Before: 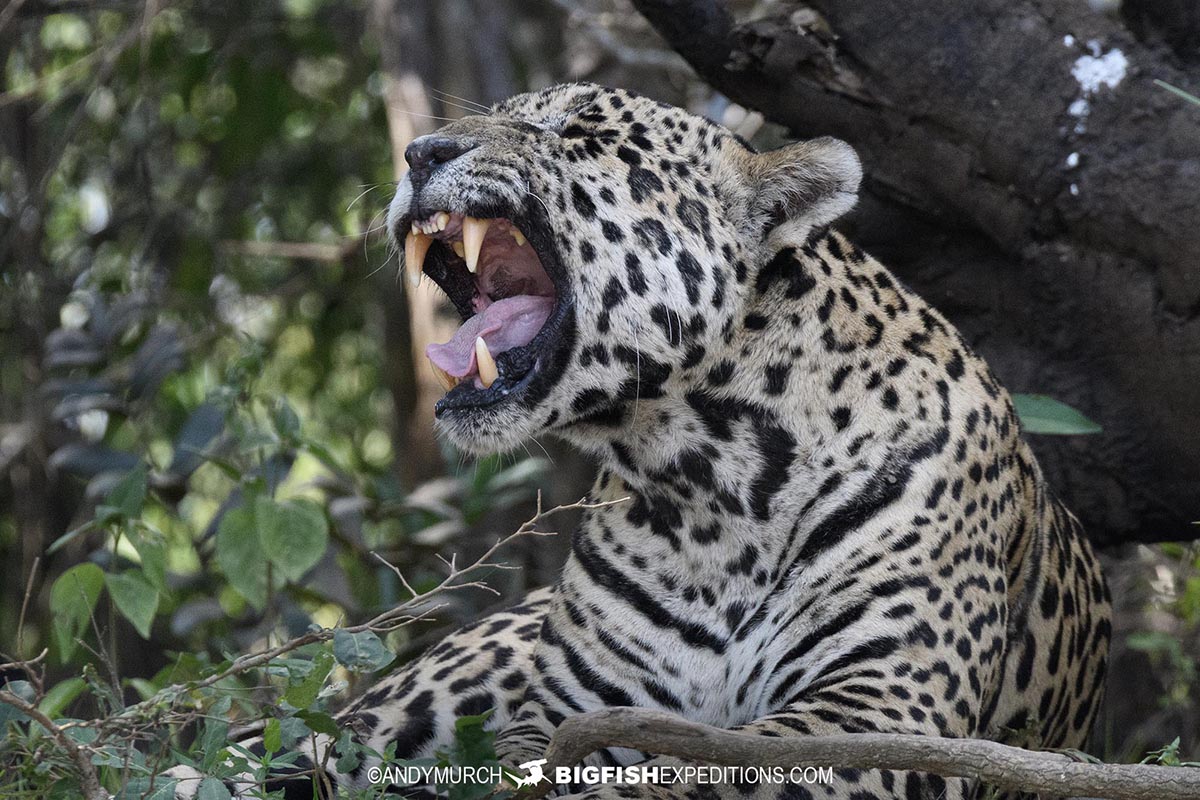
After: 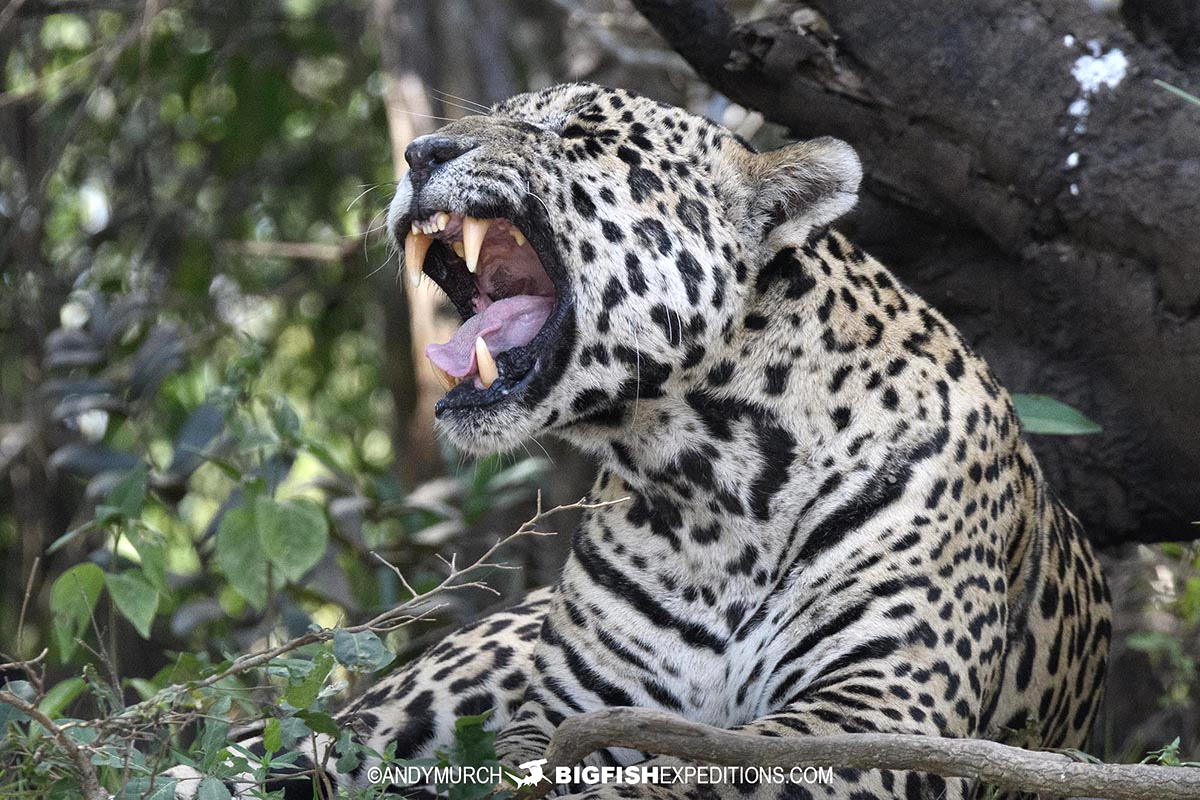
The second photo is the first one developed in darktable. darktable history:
exposure: exposure 0.444 EV, compensate exposure bias true, compensate highlight preservation false
